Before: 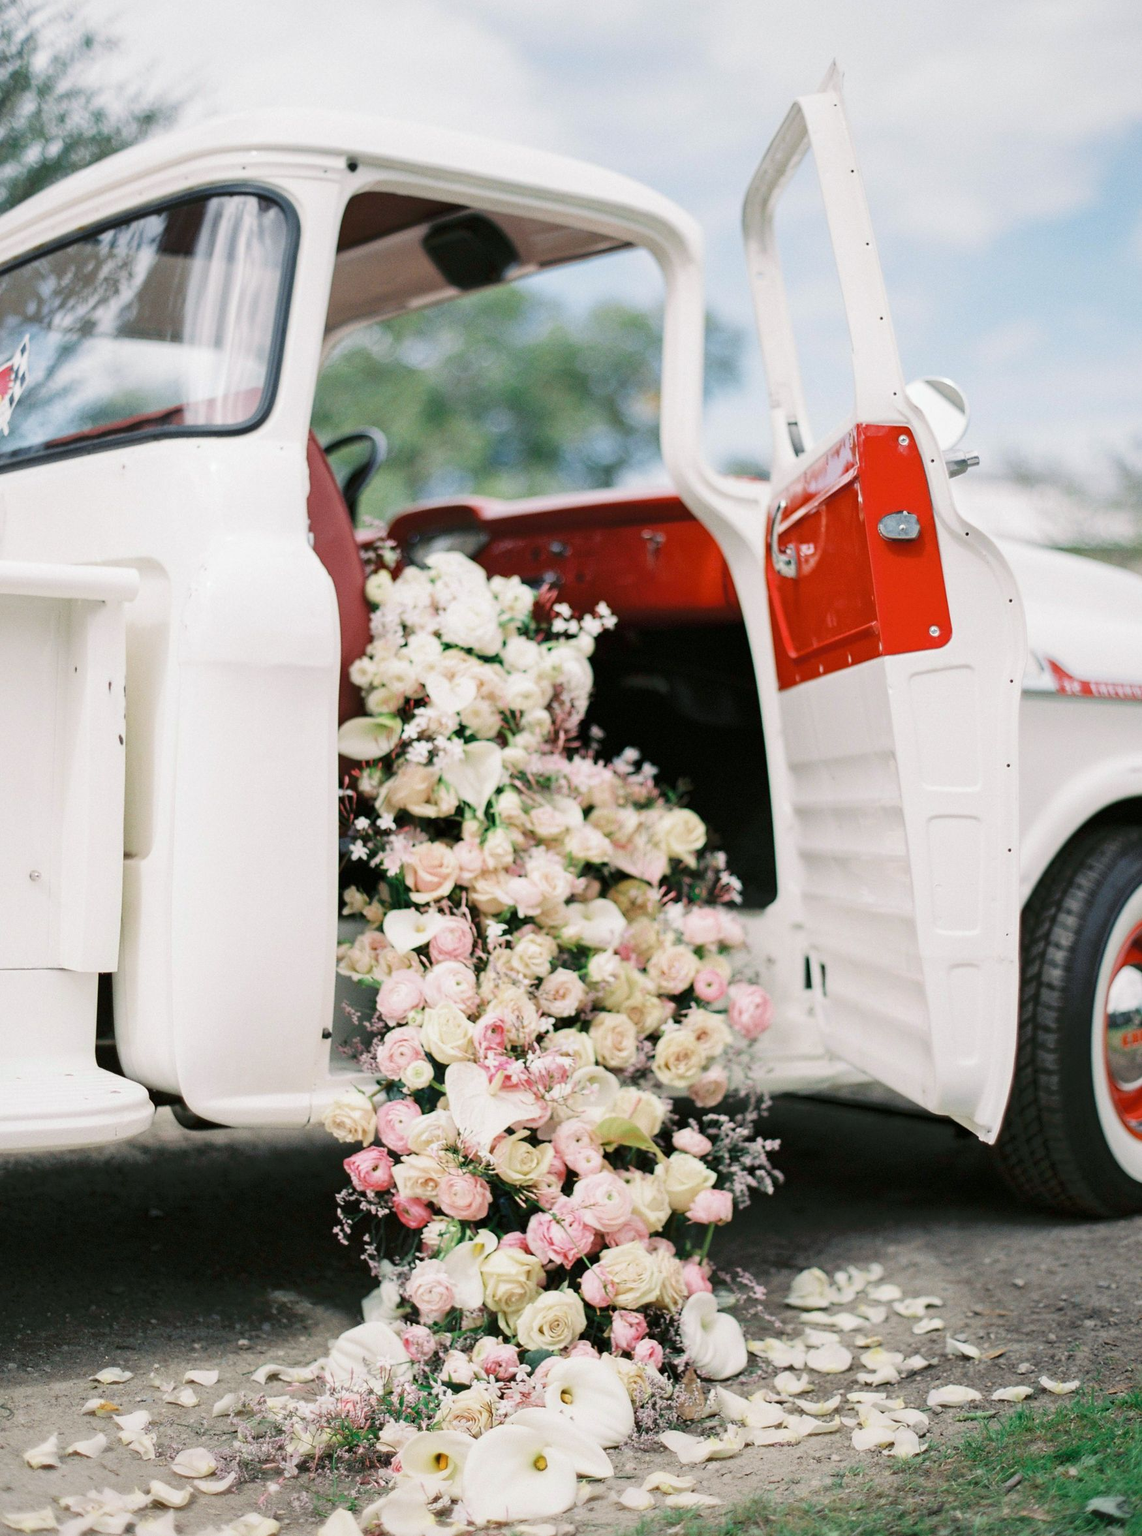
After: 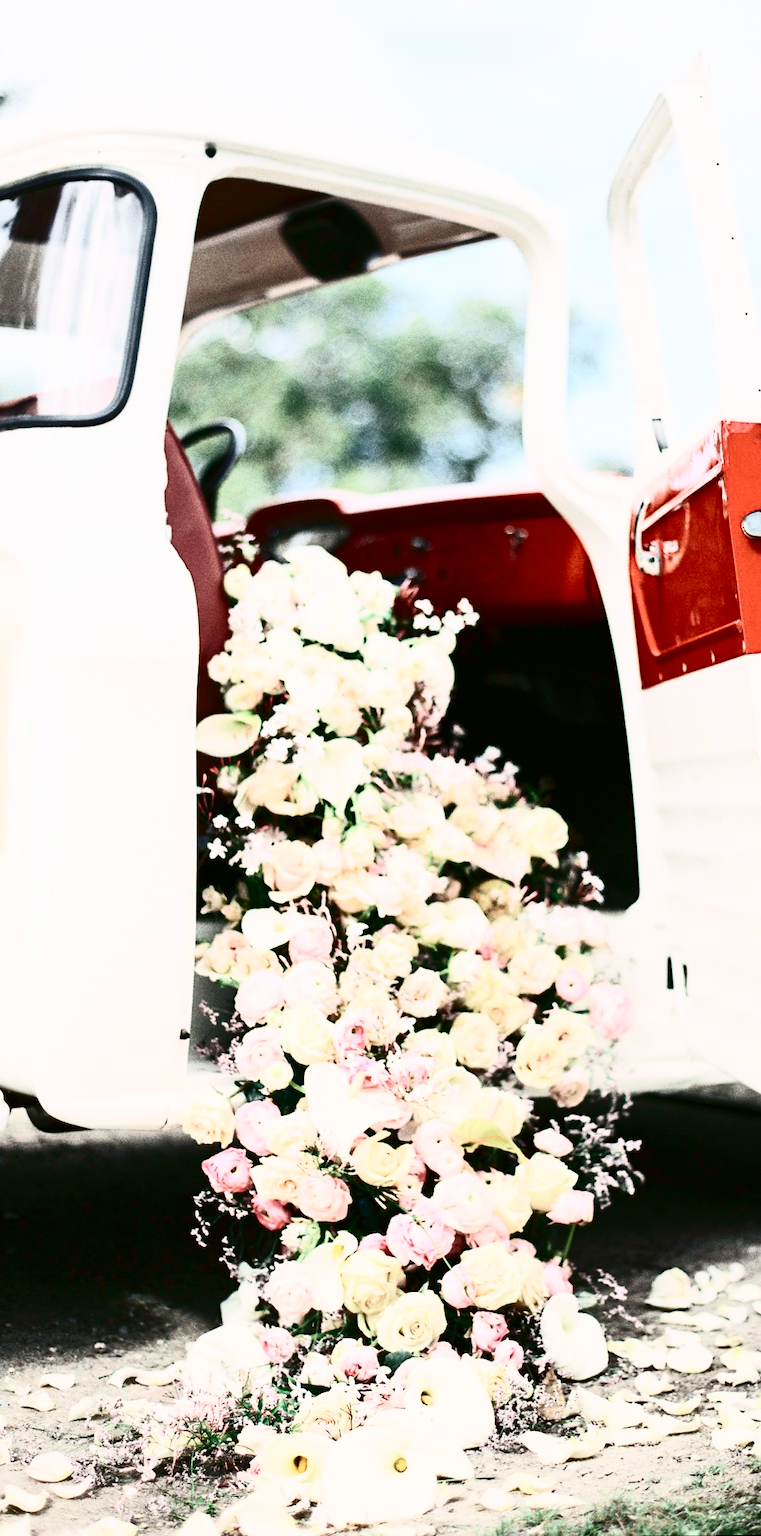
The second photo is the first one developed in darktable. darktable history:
contrast brightness saturation: contrast 0.93, brightness 0.2
crop and rotate: left 12.648%, right 20.685%
rotate and perspective: rotation 0.174°, lens shift (vertical) 0.013, lens shift (horizontal) 0.019, shear 0.001, automatic cropping original format, crop left 0.007, crop right 0.991, crop top 0.016, crop bottom 0.997
color balance rgb: perceptual saturation grading › global saturation -0.31%, global vibrance -8%, contrast -13%, saturation formula JzAzBz (2021)
